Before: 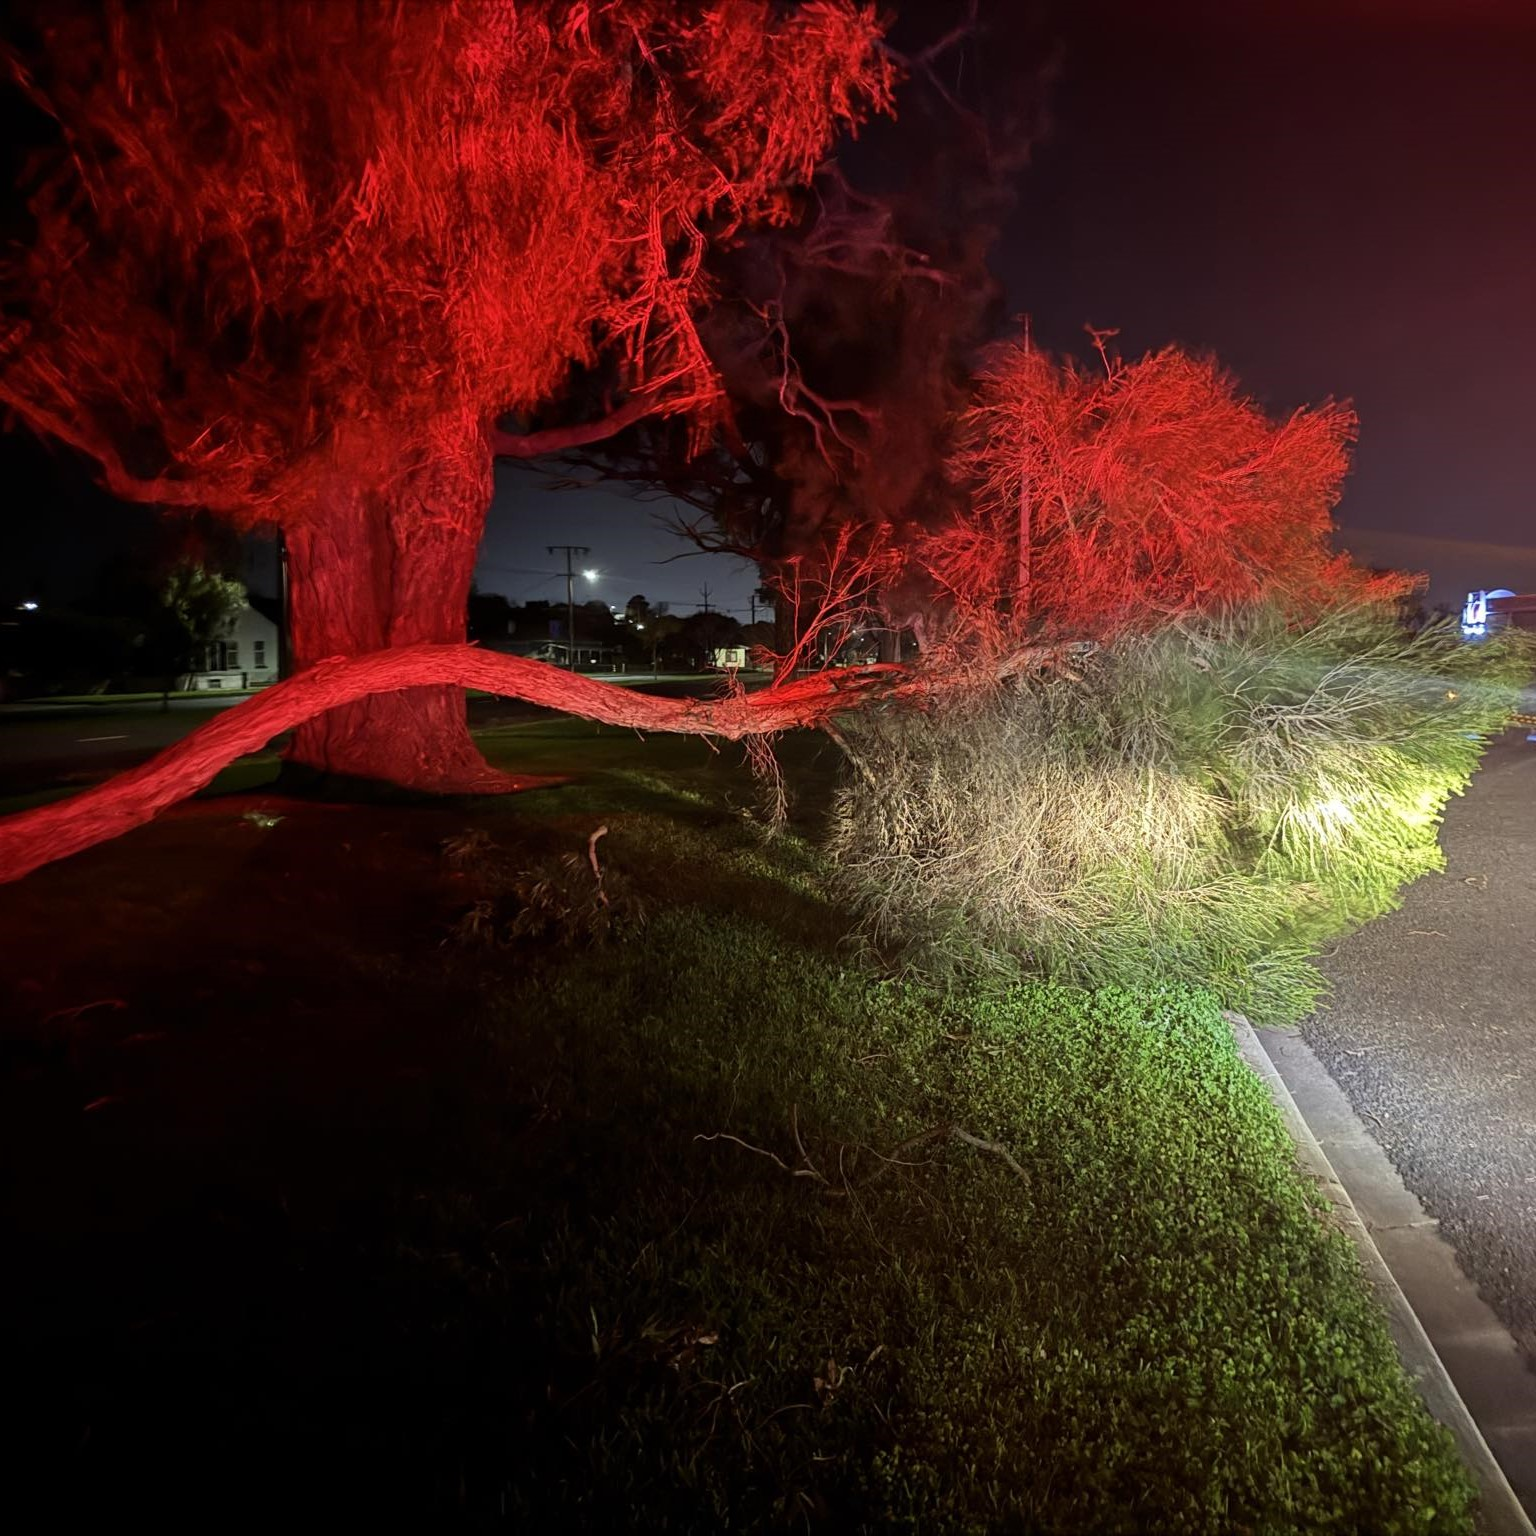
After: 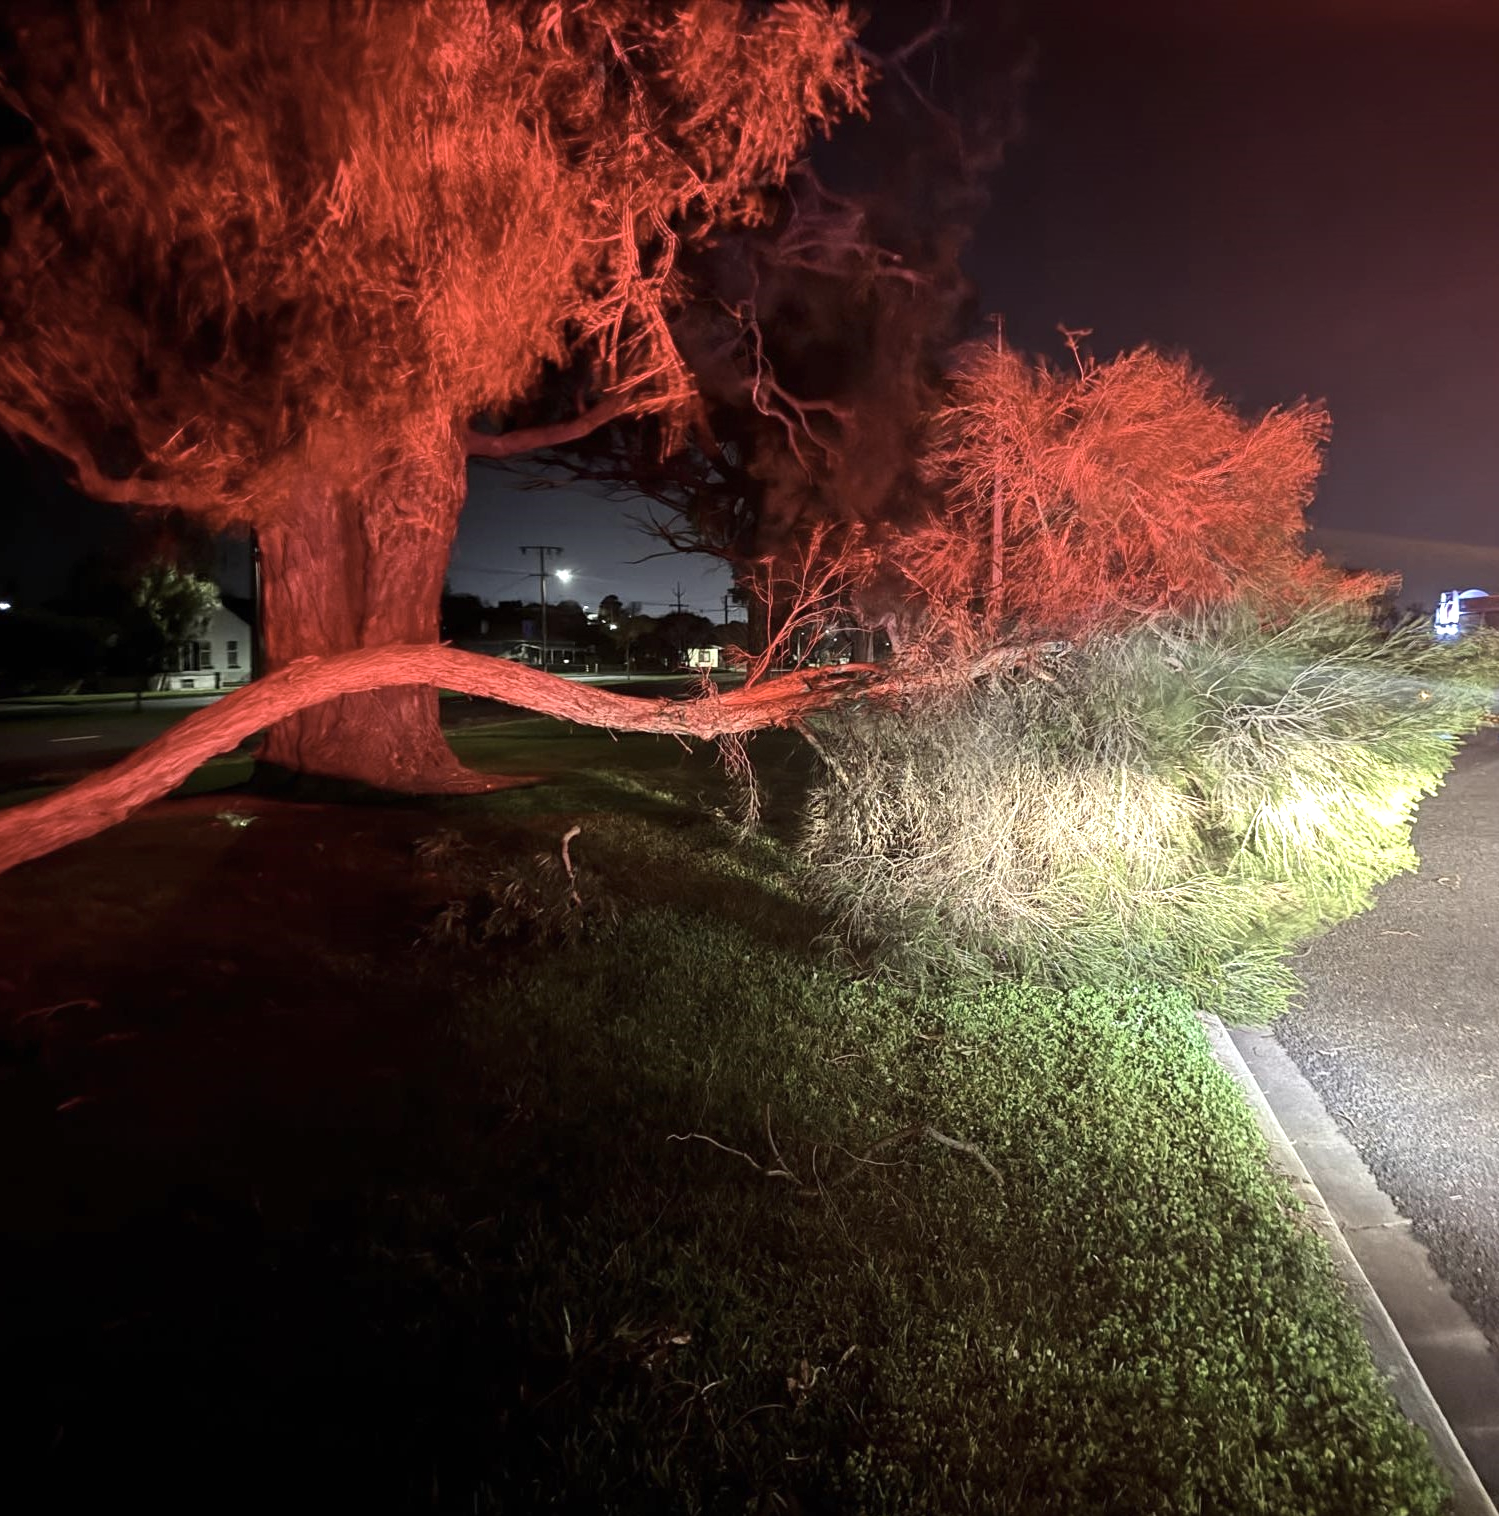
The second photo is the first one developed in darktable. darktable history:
exposure: black level correction 0, exposure 0.7 EV, compensate exposure bias true, compensate highlight preservation false
contrast brightness saturation: contrast 0.1, saturation -0.3
crop and rotate: left 1.774%, right 0.633%, bottom 1.28%
